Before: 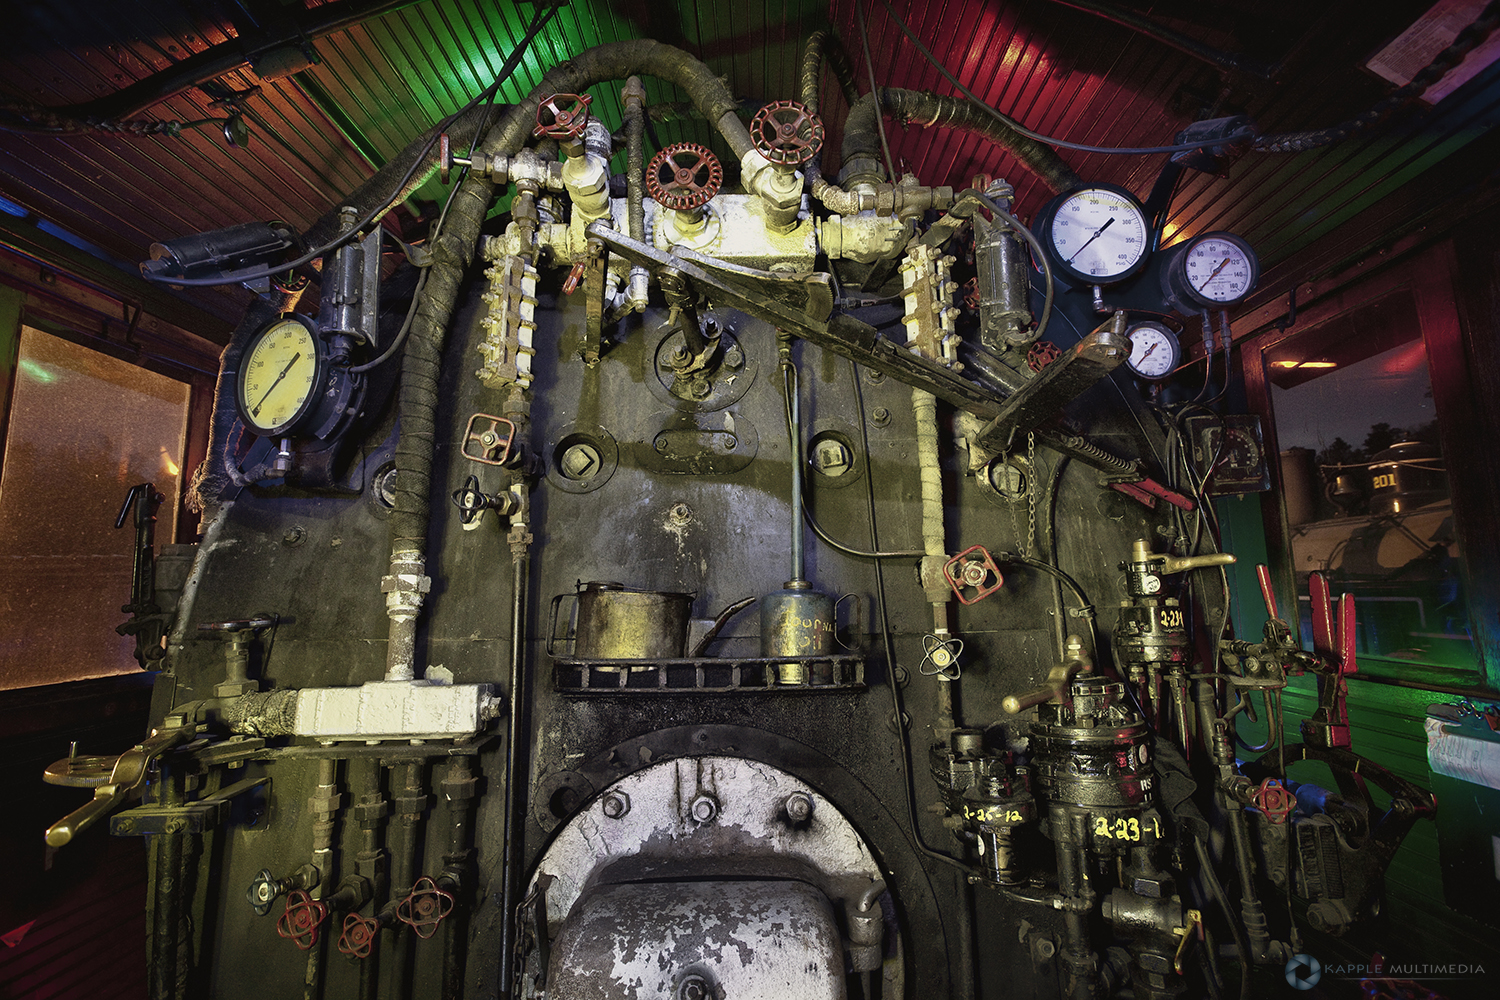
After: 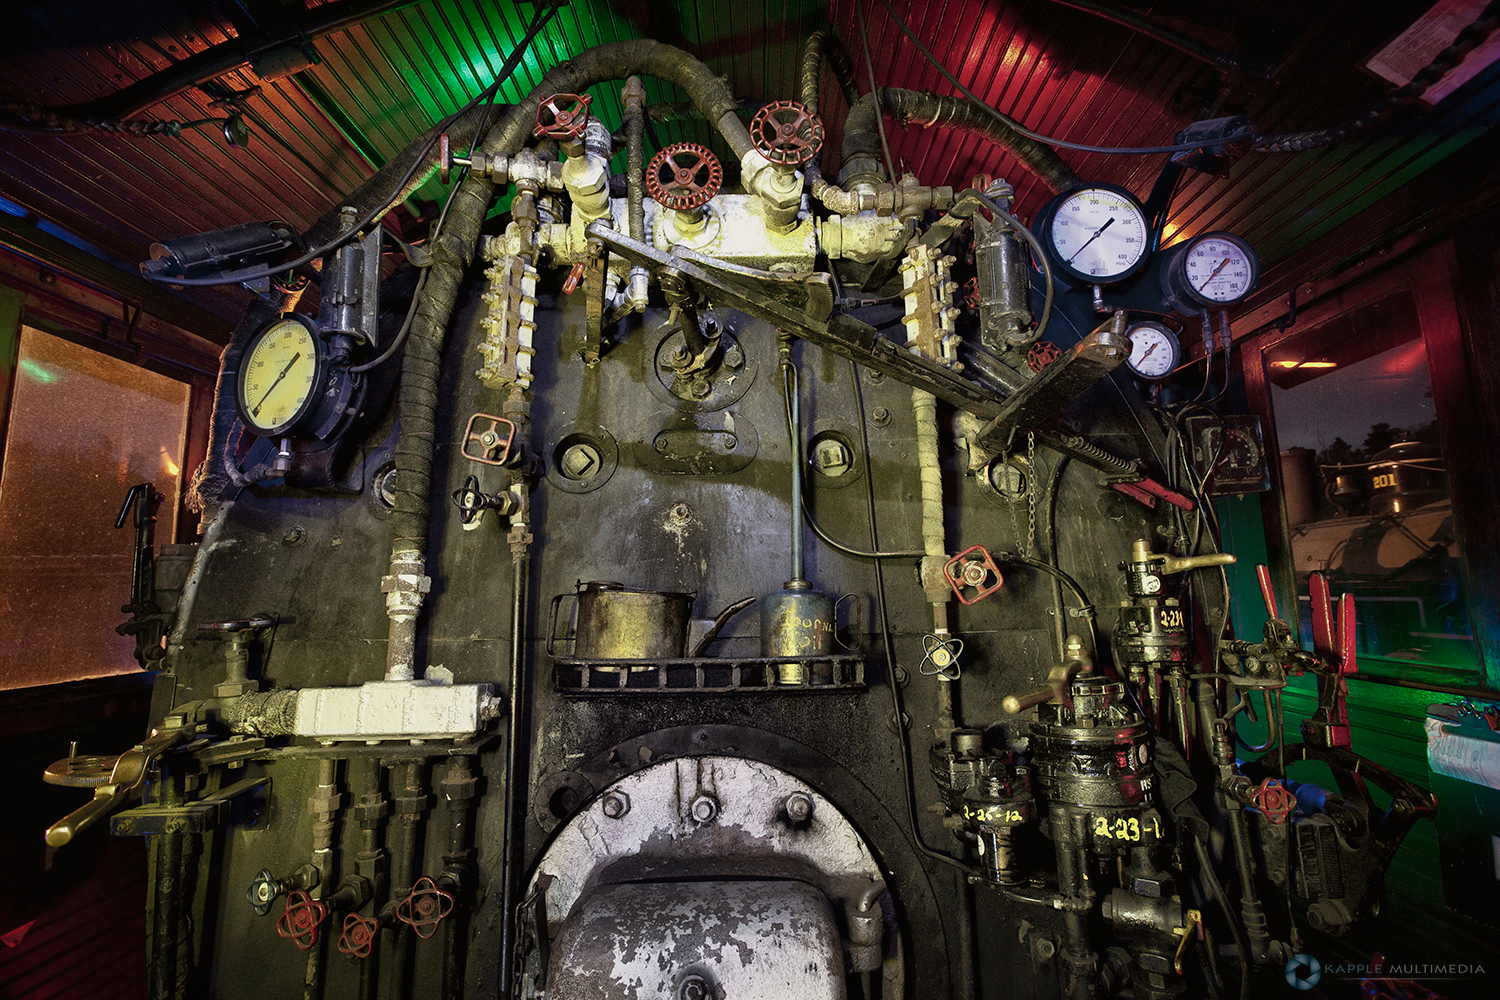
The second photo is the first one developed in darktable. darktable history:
color balance rgb: global vibrance 6.81%, saturation formula JzAzBz (2021)
white balance: emerald 1
contrast brightness saturation: saturation -0.05
